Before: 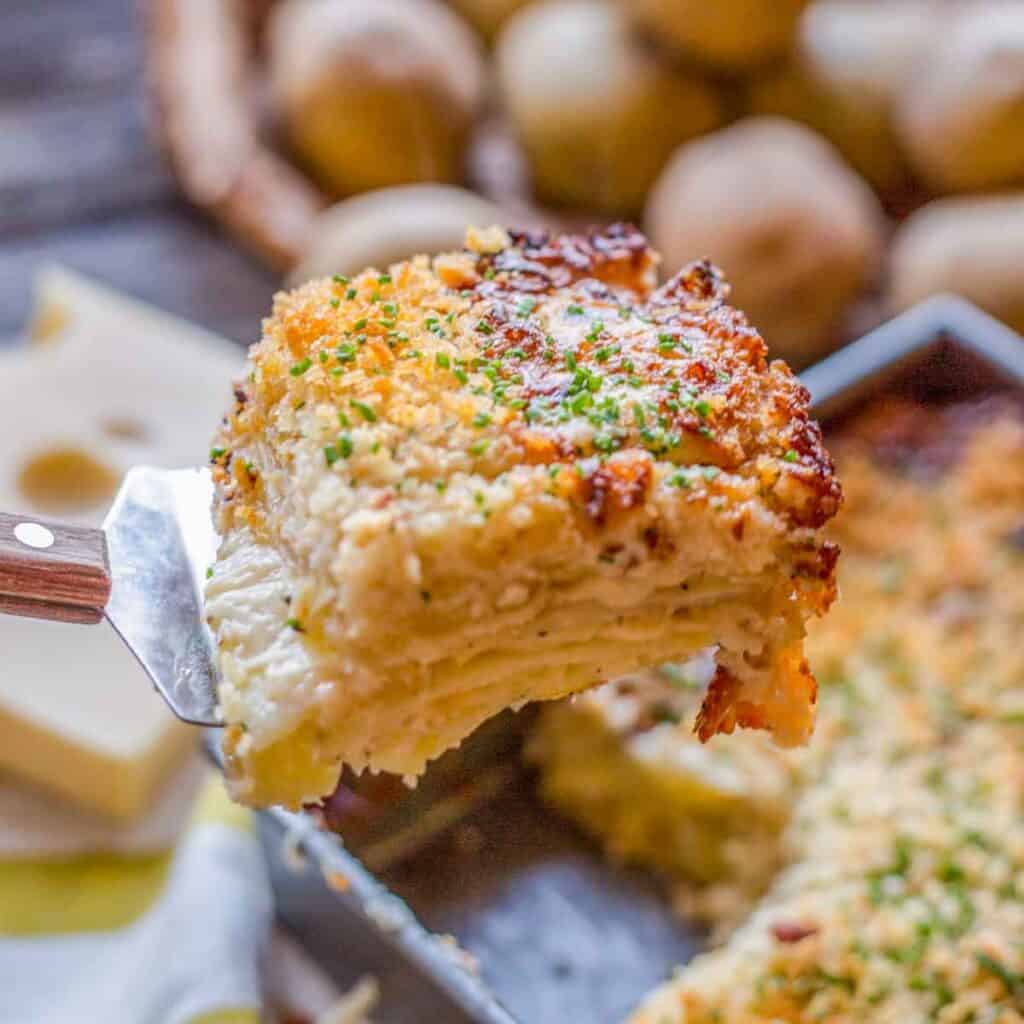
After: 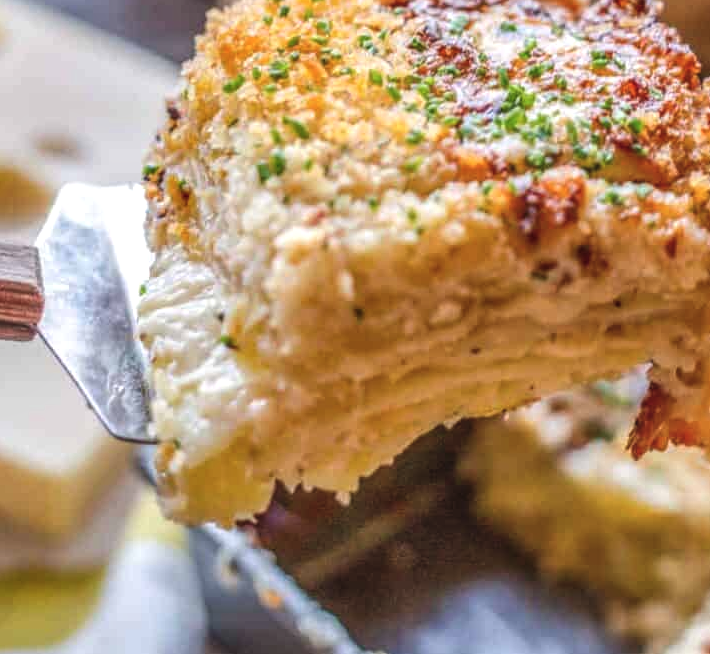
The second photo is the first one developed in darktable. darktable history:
local contrast: detail 140%
exposure: black level correction -0.016, compensate highlight preservation false
crop: left 6.552%, top 27.661%, right 24.038%, bottom 8.382%
